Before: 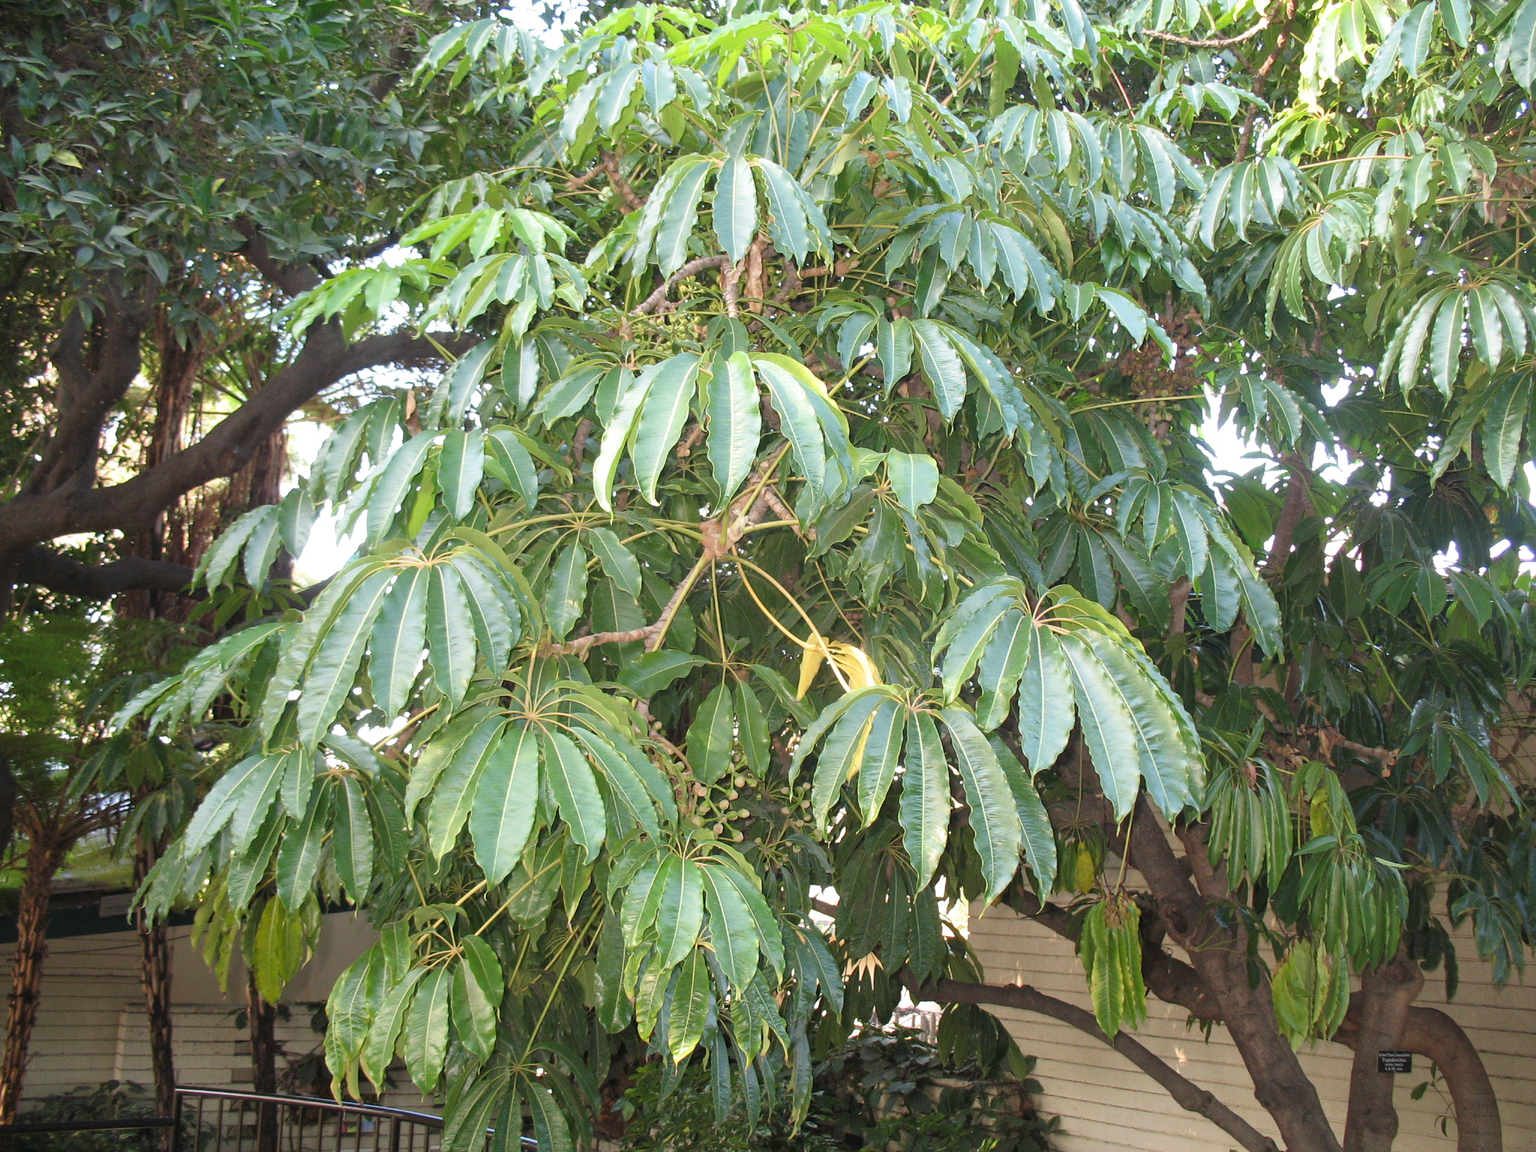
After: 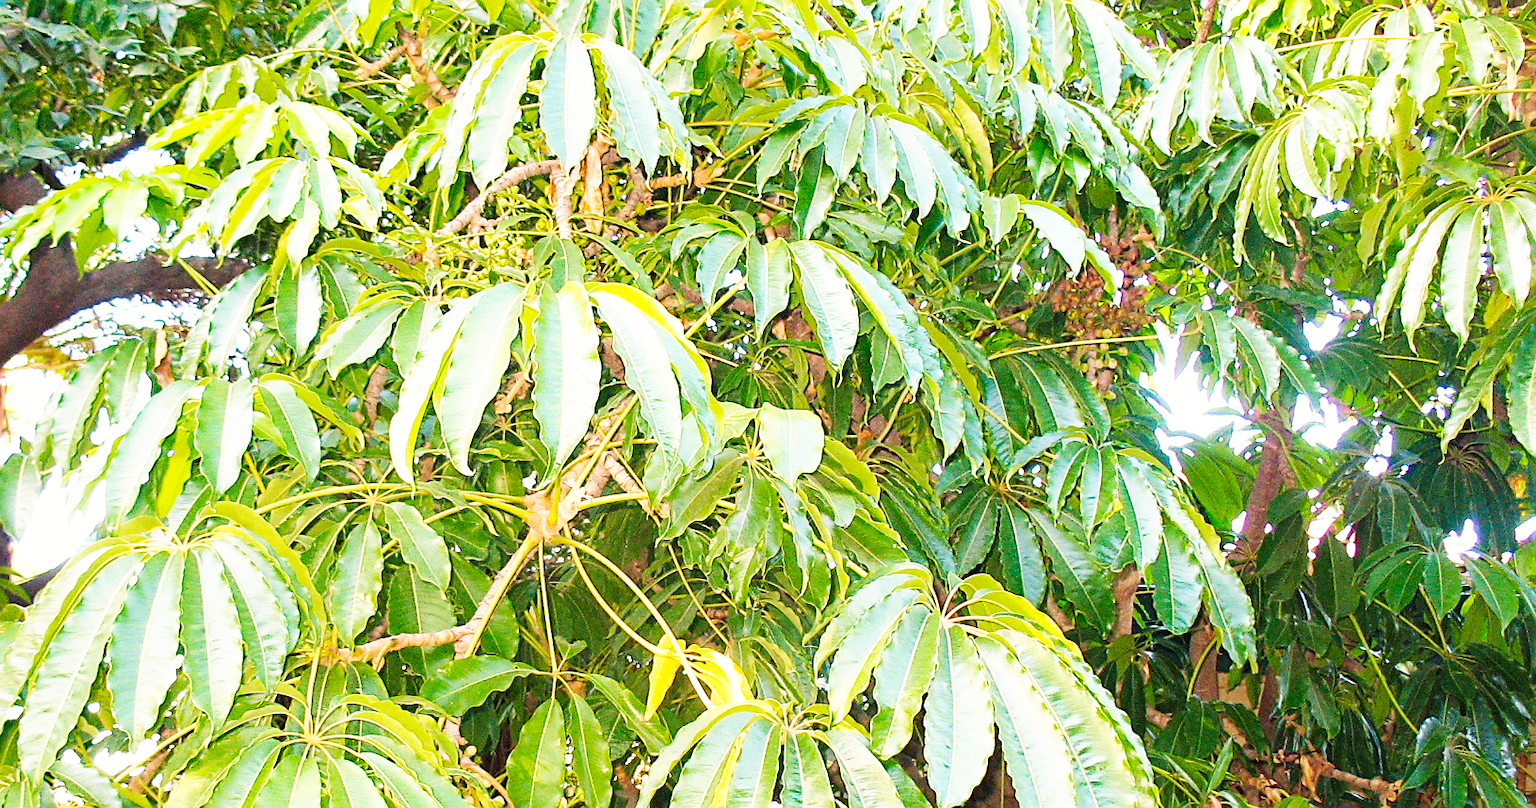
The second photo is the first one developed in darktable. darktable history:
haze removal: compatibility mode true, adaptive false
crop: left 18.422%, top 11.118%, right 1.908%, bottom 32.915%
velvia: on, module defaults
color balance rgb: highlights gain › chroma 3.011%, highlights gain › hue 54.47°, perceptual saturation grading › global saturation 30.067%
sharpen: on, module defaults
base curve: curves: ch0 [(0, 0) (0.007, 0.004) (0.027, 0.03) (0.046, 0.07) (0.207, 0.54) (0.442, 0.872) (0.673, 0.972) (1, 1)], preserve colors none
